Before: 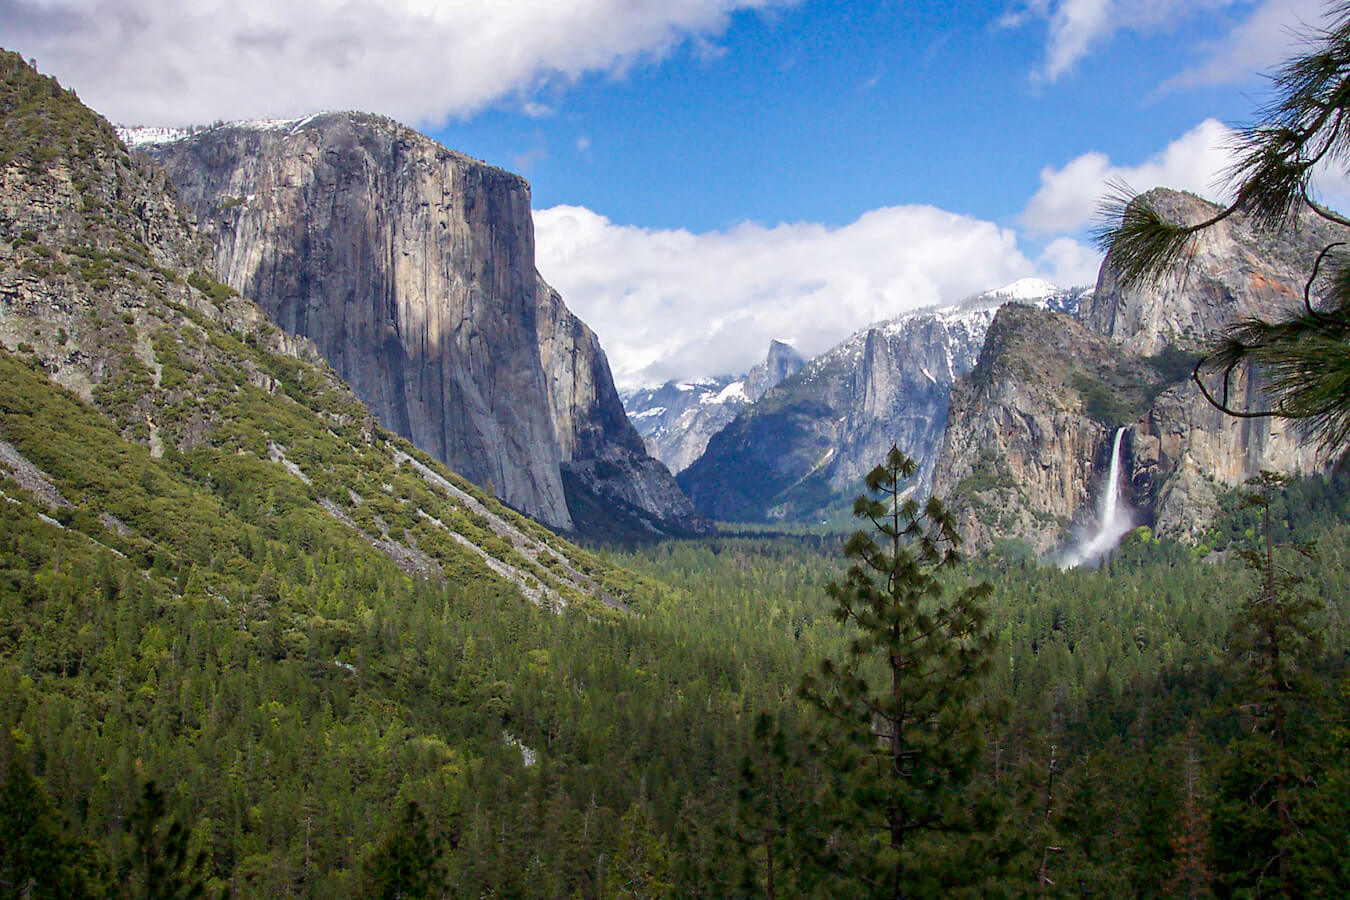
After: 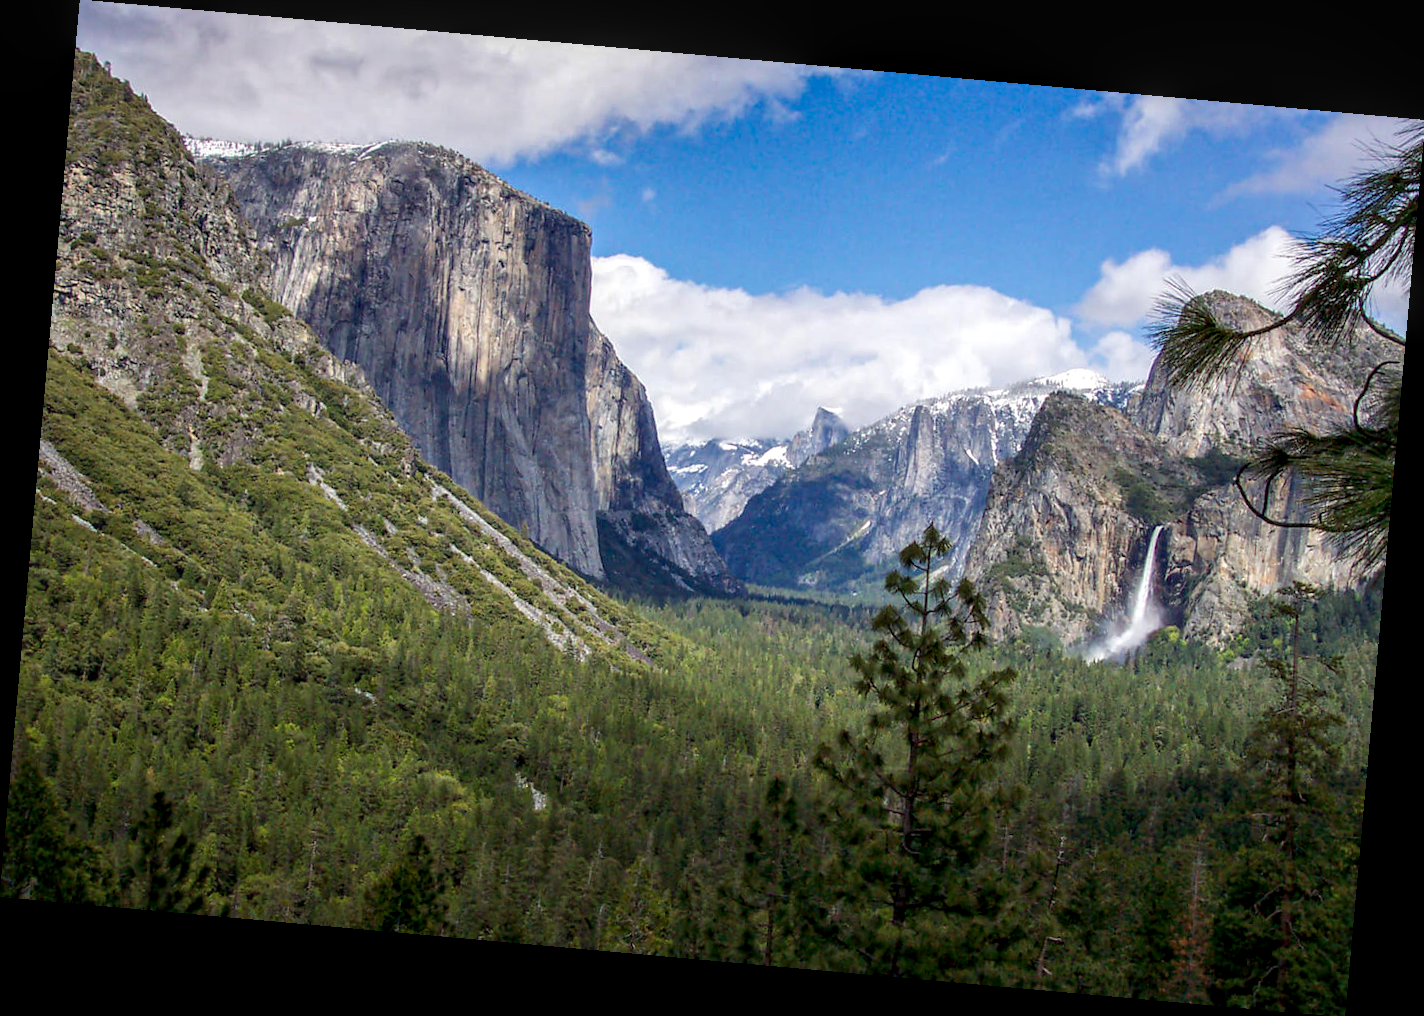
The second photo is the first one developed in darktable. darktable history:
rotate and perspective: rotation 5.12°, automatic cropping off
local contrast: detail 130%
